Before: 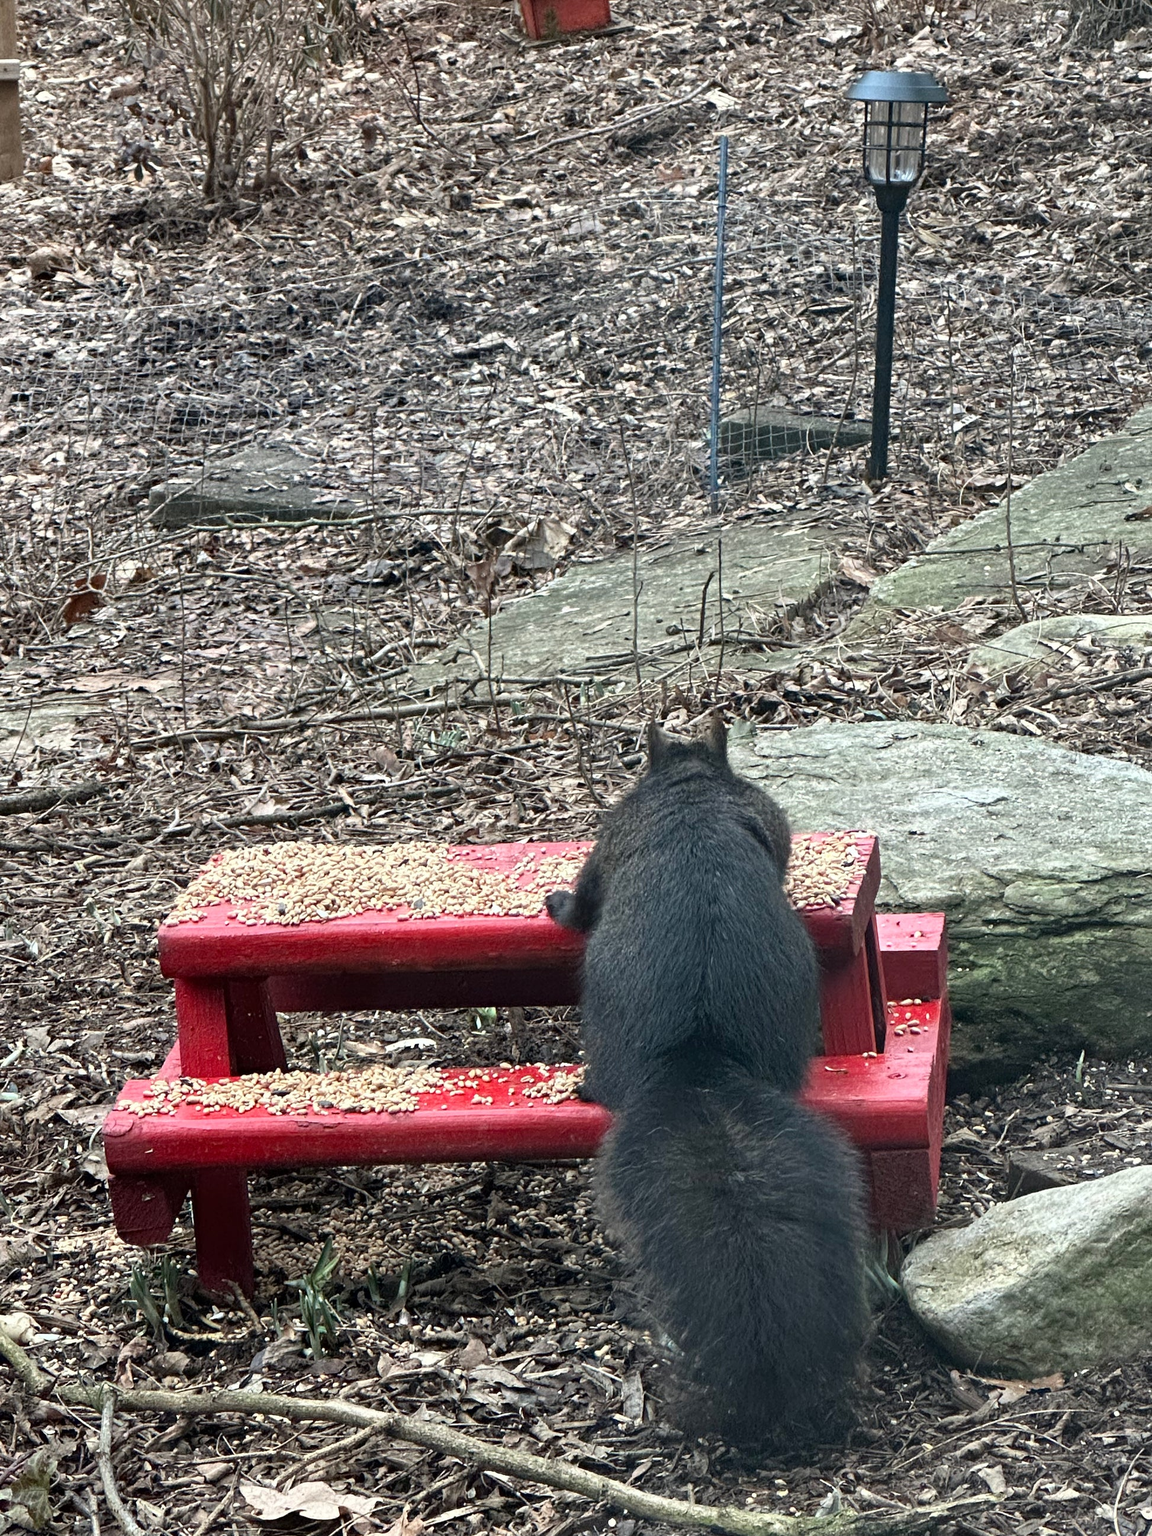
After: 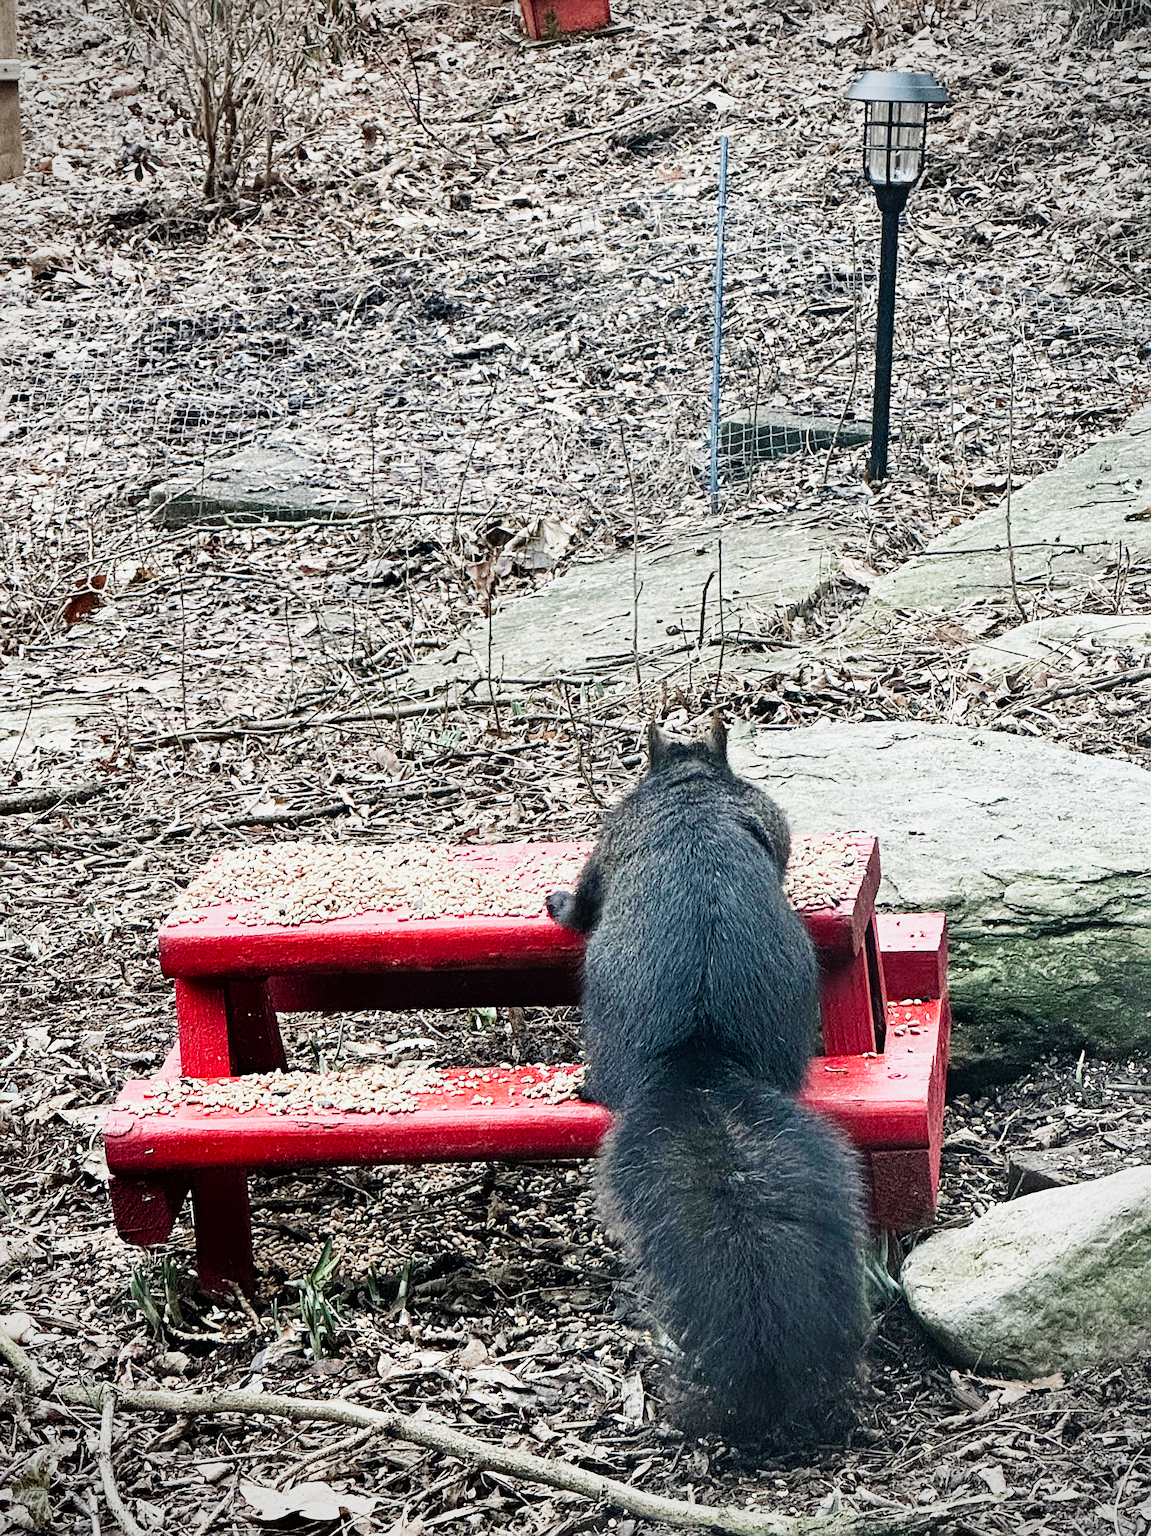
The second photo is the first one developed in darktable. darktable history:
sharpen: on, module defaults
sigmoid: contrast 1.81, skew -0.21, preserve hue 0%, red attenuation 0.1, red rotation 0.035, green attenuation 0.1, green rotation -0.017, blue attenuation 0.15, blue rotation -0.052, base primaries Rec2020
vignetting: fall-off radius 60.65%
exposure: black level correction 0, exposure 1 EV, compensate exposure bias true, compensate highlight preservation false
